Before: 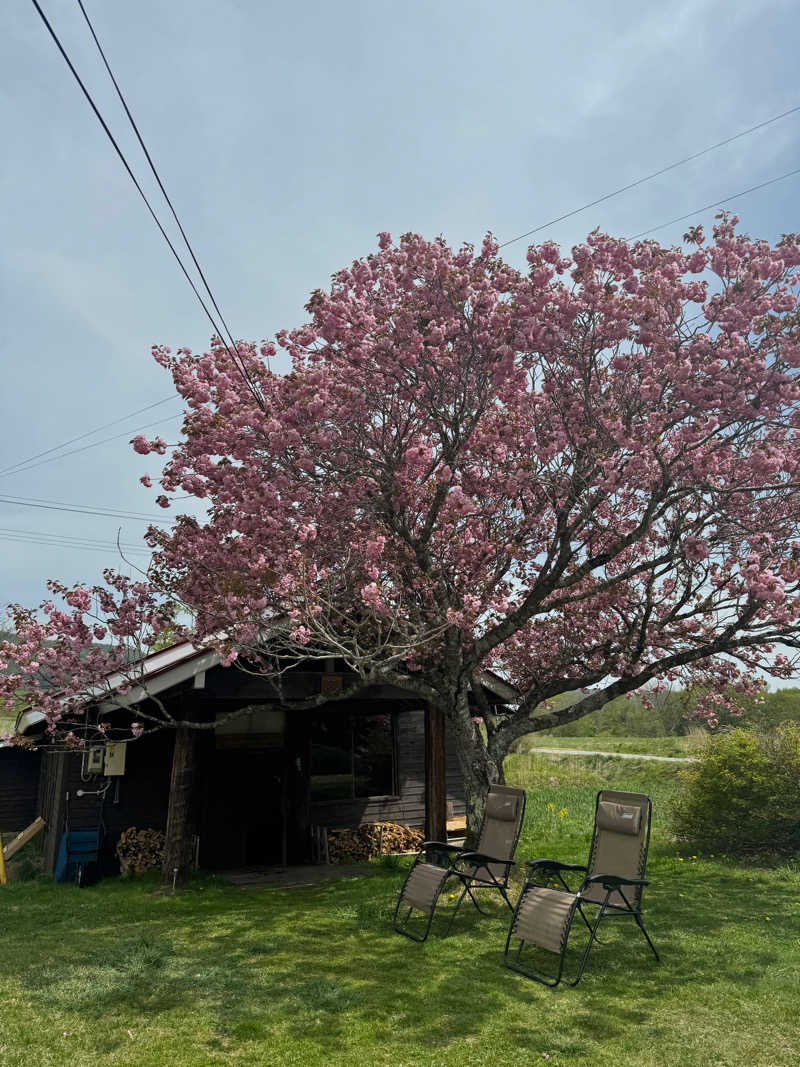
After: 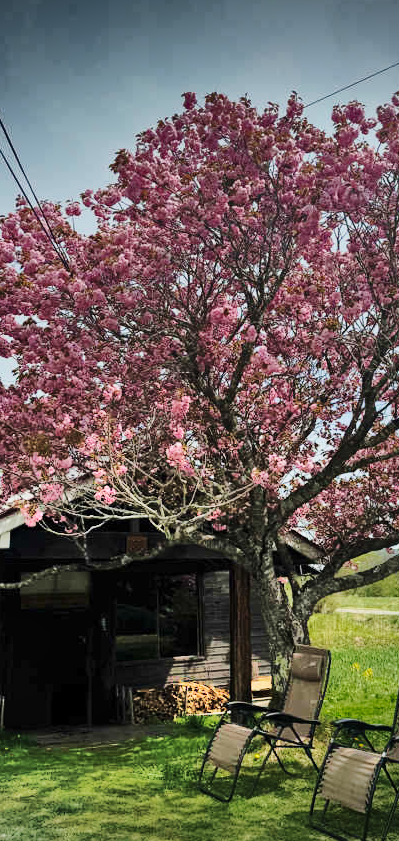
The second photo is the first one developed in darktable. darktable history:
shadows and highlights: radius 123.8, shadows 98.35, white point adjustment -2.92, highlights -98.73, soften with gaussian
velvia: on, module defaults
exposure: exposure -0.429 EV, compensate highlight preservation false
base curve: curves: ch0 [(0, 0) (0.028, 0.03) (0.121, 0.232) (0.46, 0.748) (0.859, 0.968) (1, 1)], preserve colors none
tone equalizer: edges refinement/feathering 500, mask exposure compensation -1.57 EV, preserve details no
vignetting: fall-off radius 61.22%, unbound false
crop and rotate: angle 0.024°, left 24.374%, top 13.171%, right 25.677%, bottom 7.898%
